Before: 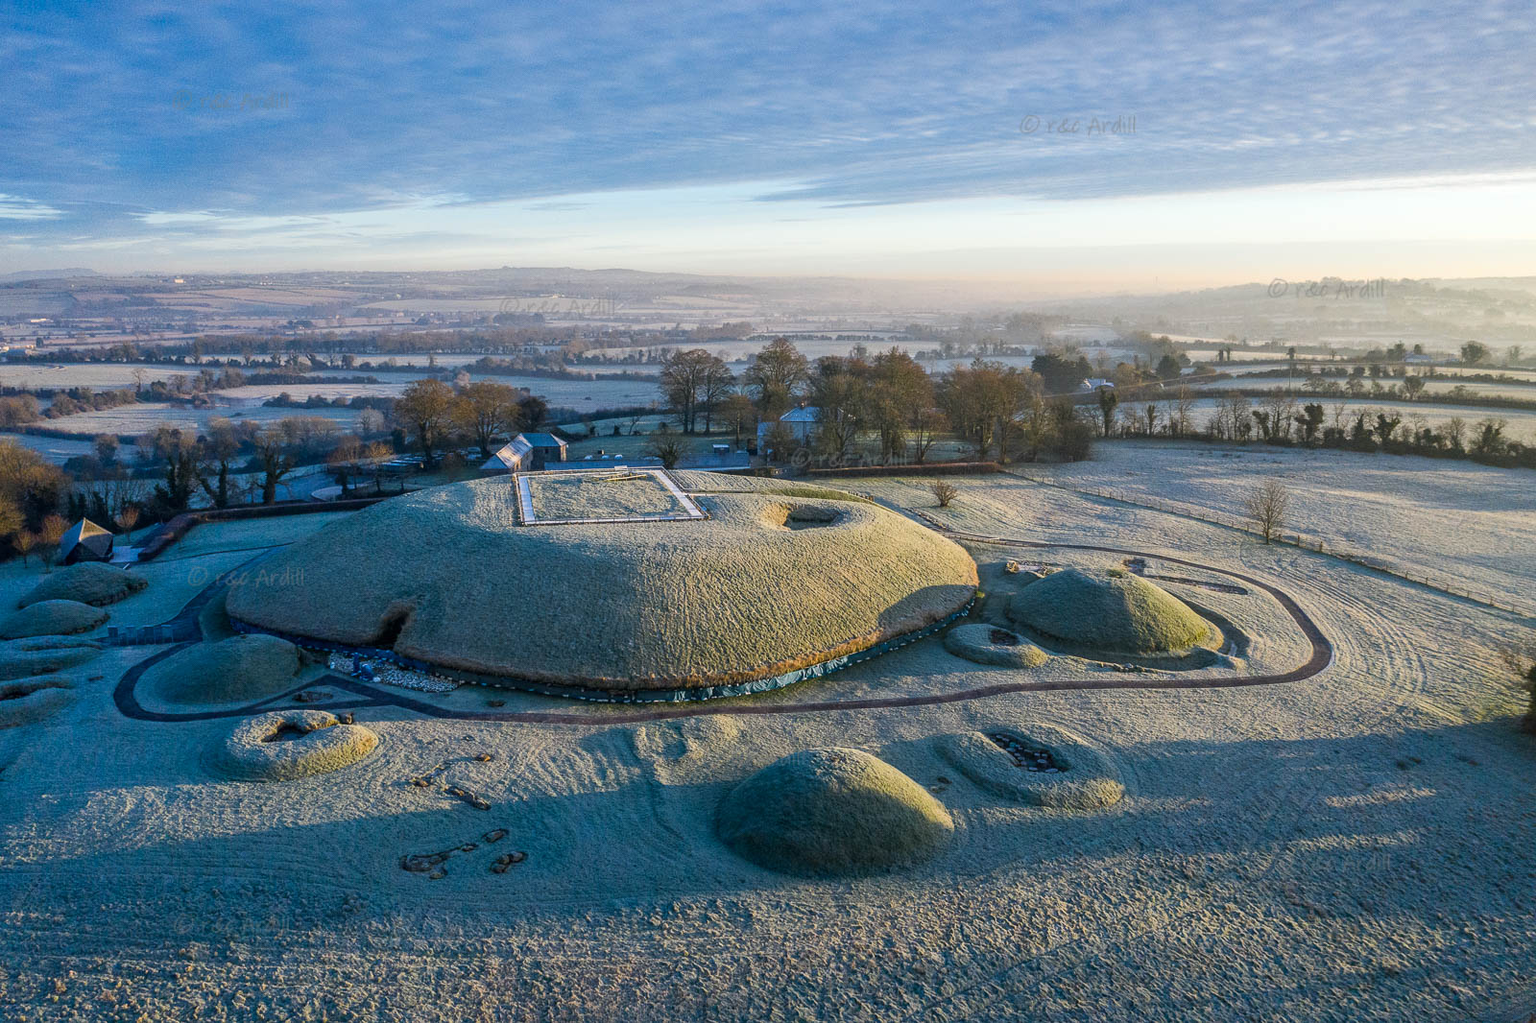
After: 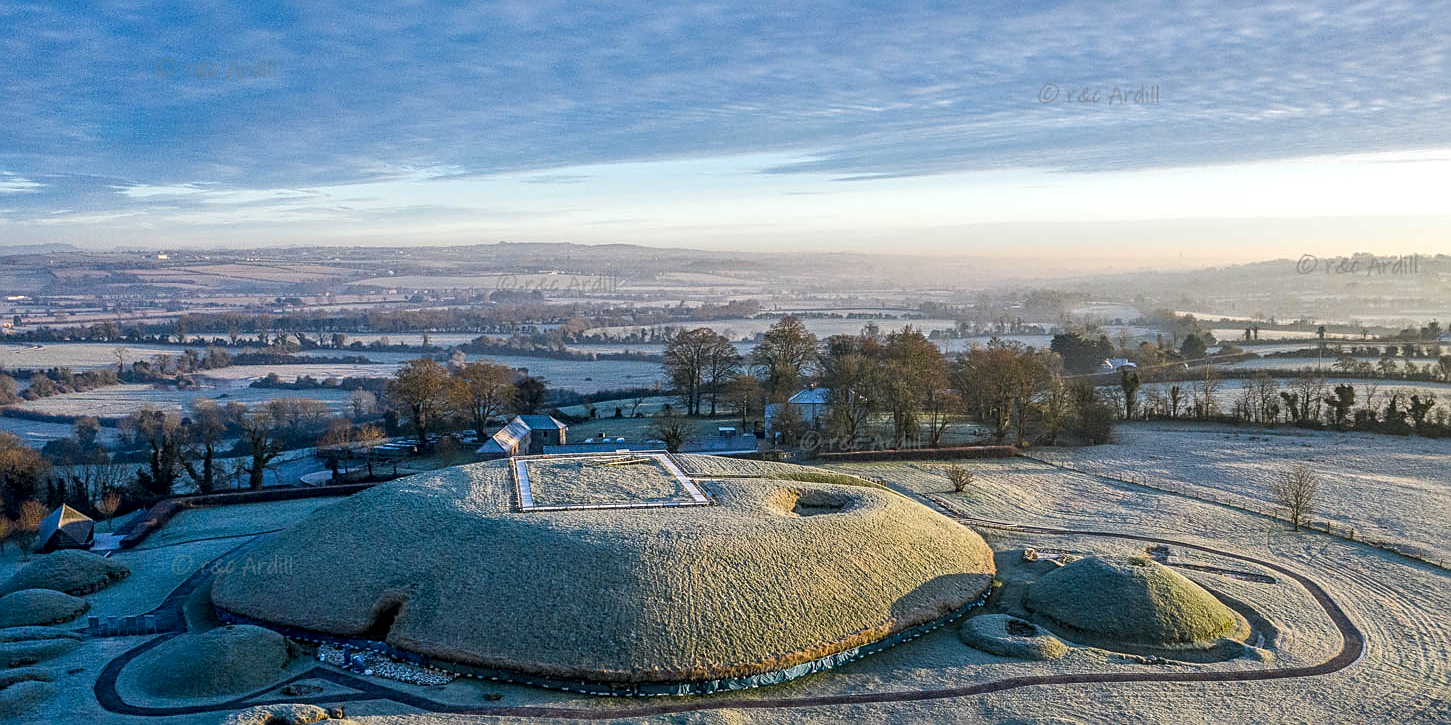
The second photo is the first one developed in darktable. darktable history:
crop: left 1.534%, top 3.456%, right 7.724%, bottom 28.499%
sharpen: on, module defaults
local contrast: on, module defaults
